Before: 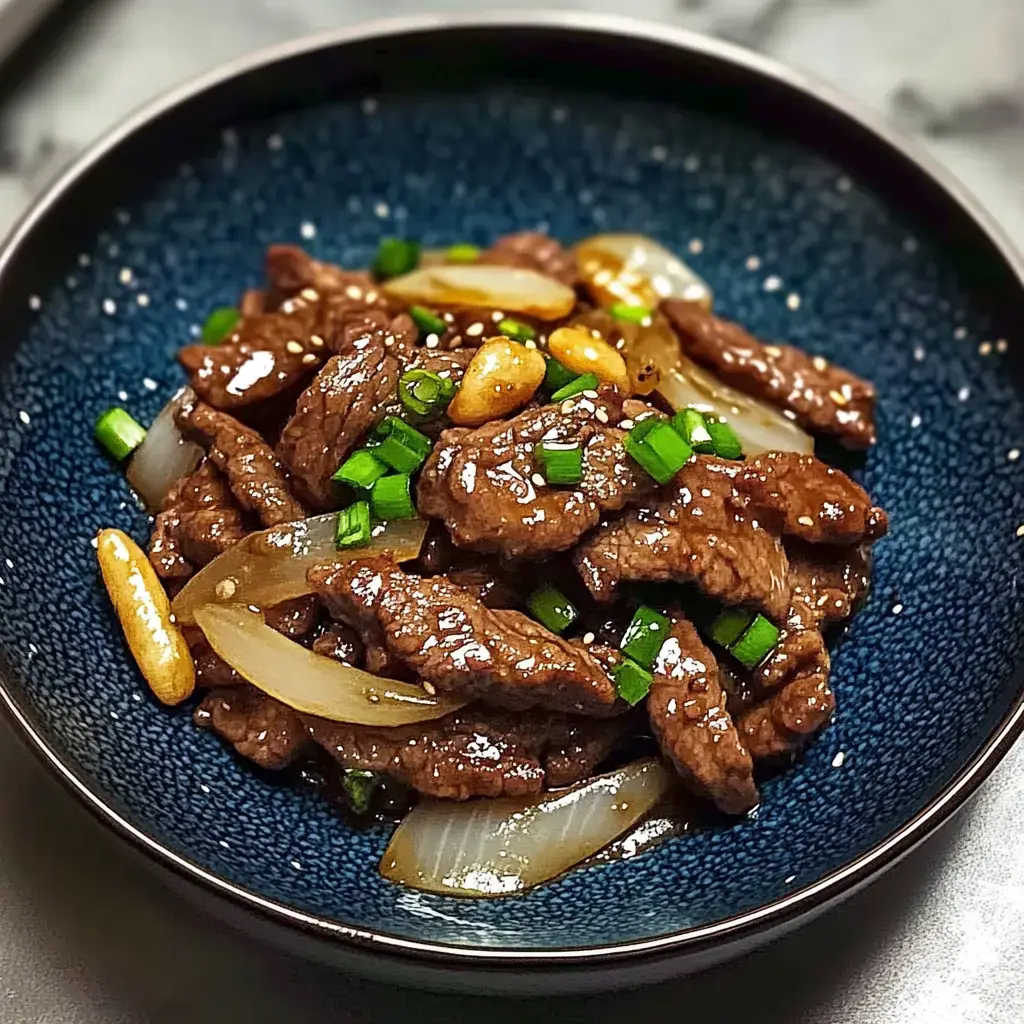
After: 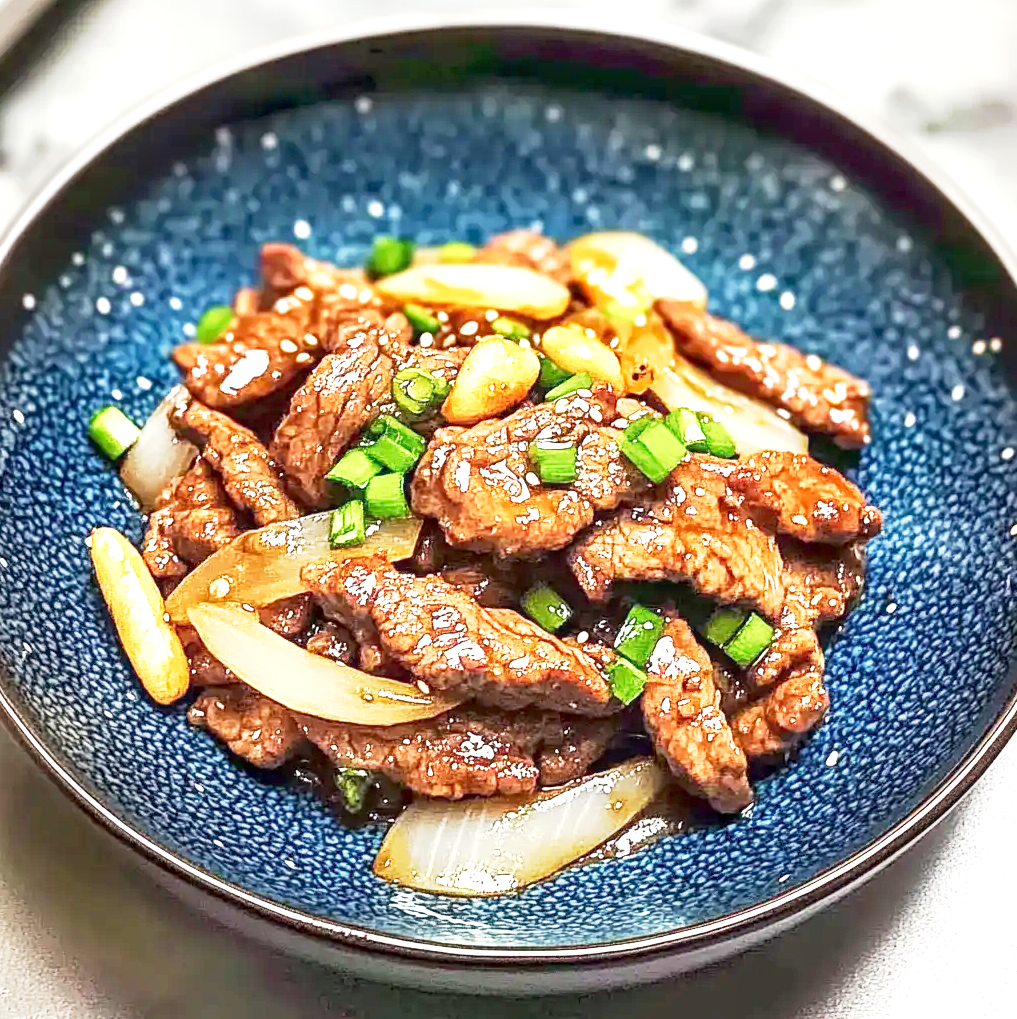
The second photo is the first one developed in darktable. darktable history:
crop and rotate: left 0.614%, top 0.179%, bottom 0.309%
base curve: curves: ch0 [(0, 0) (0.088, 0.125) (0.176, 0.251) (0.354, 0.501) (0.613, 0.749) (1, 0.877)], preserve colors none
local contrast: on, module defaults
exposure: black level correction 0.001, exposure 1.822 EV, compensate exposure bias true, compensate highlight preservation false
